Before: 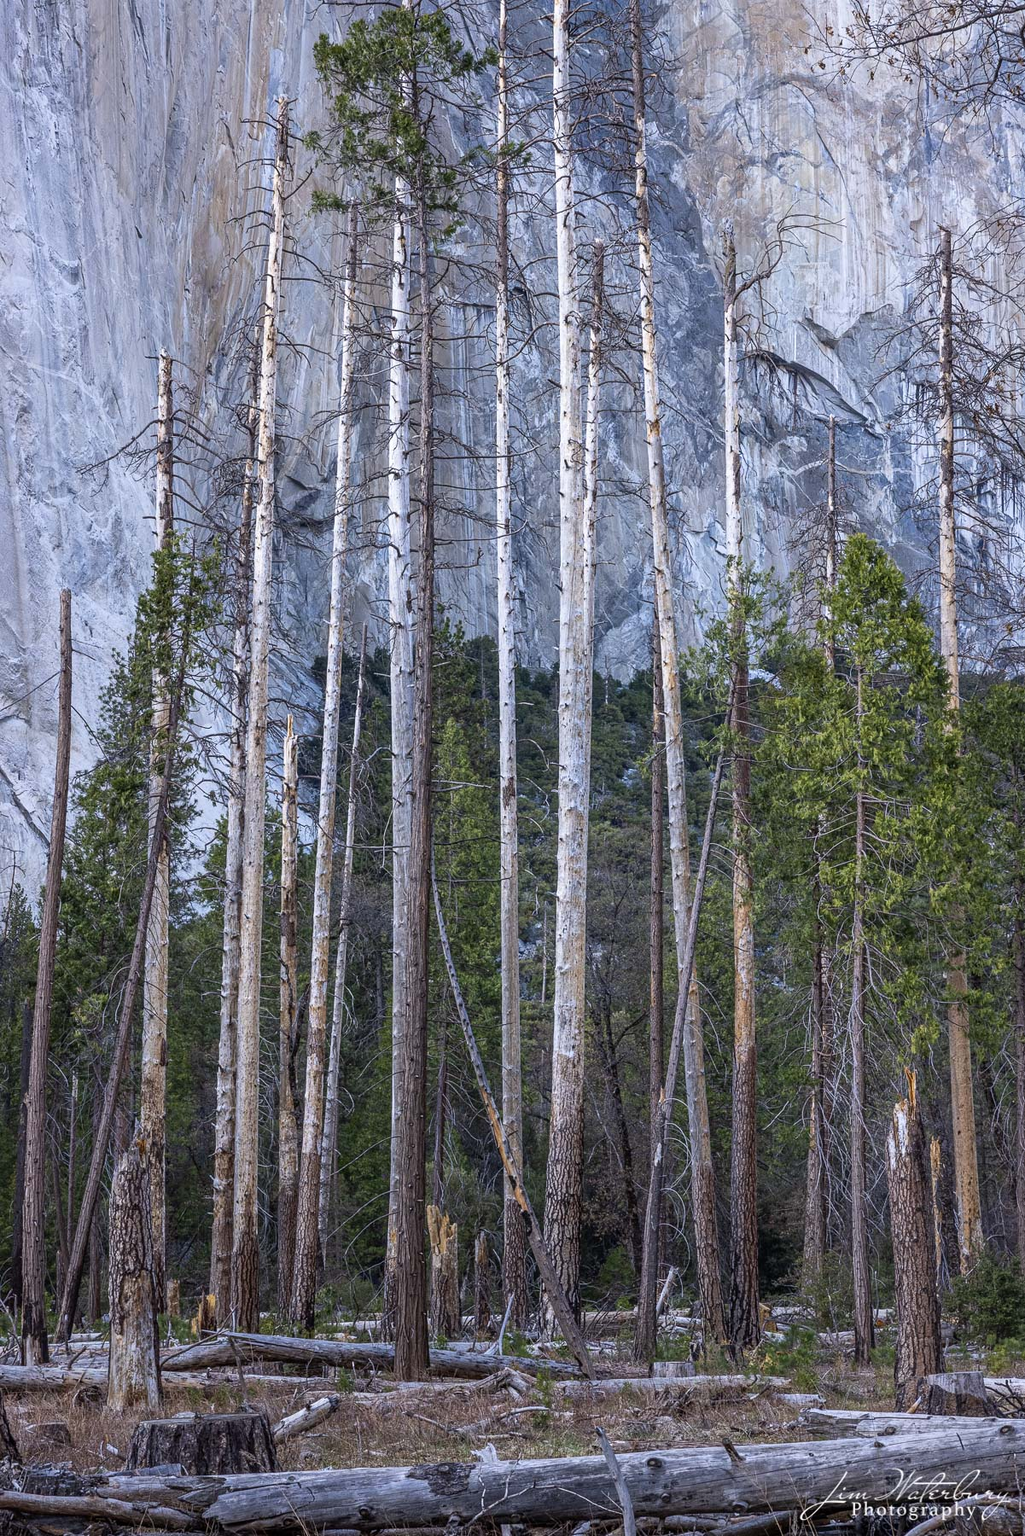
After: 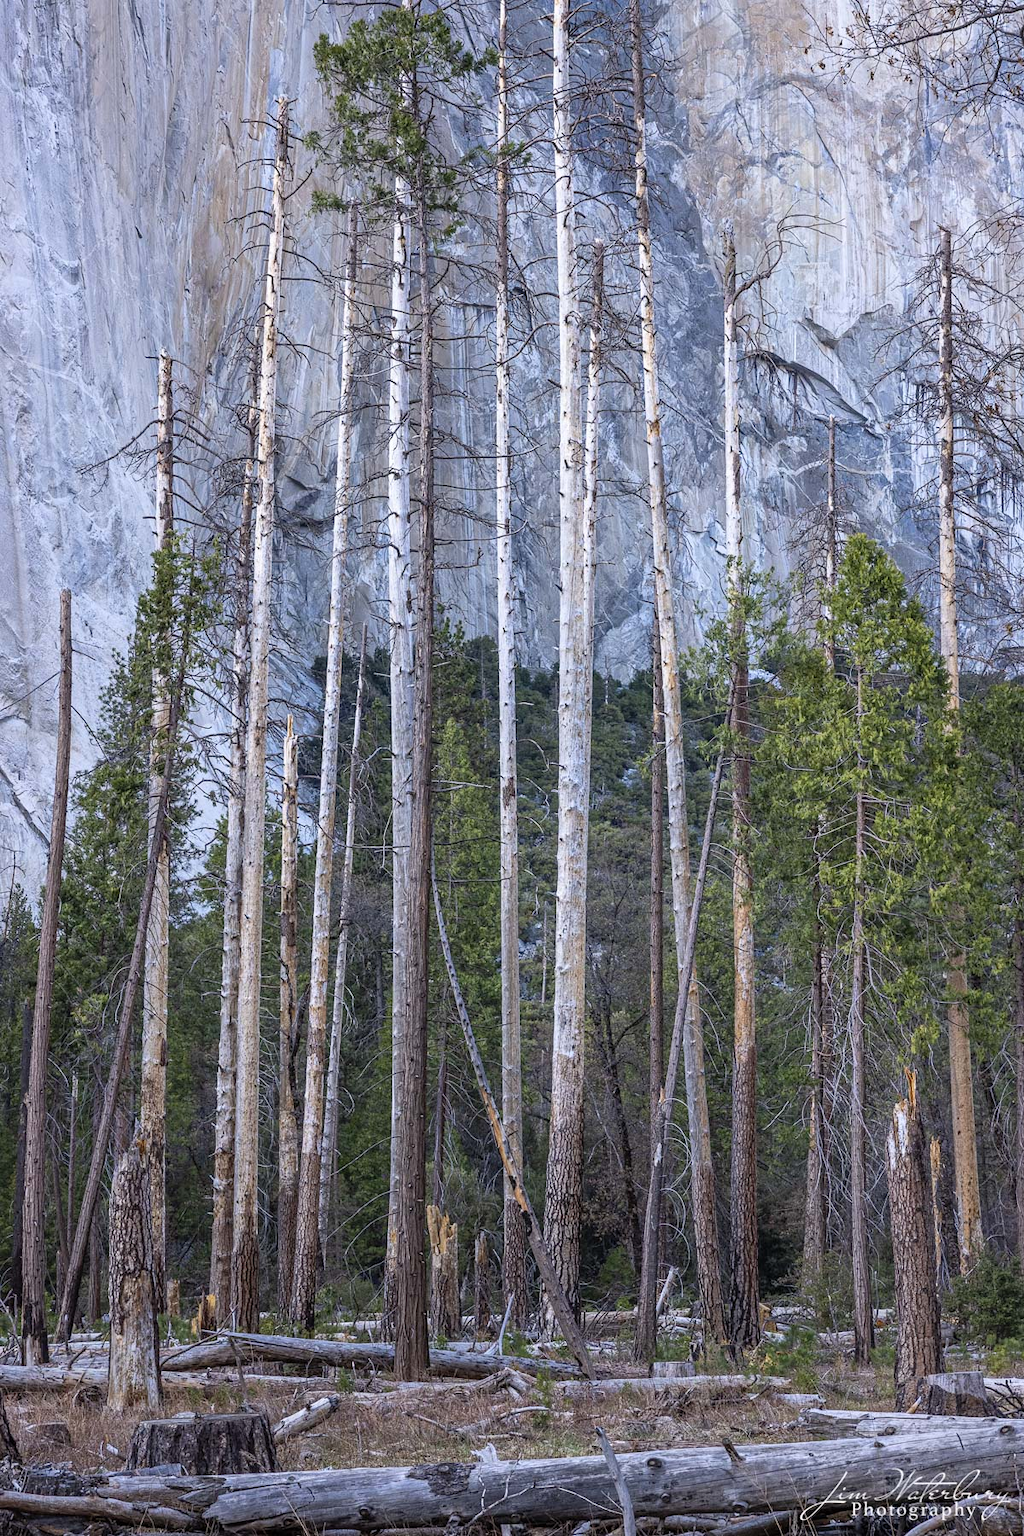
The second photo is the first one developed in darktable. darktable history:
contrast brightness saturation: contrast 0.05, brightness 0.06, saturation 0.01
